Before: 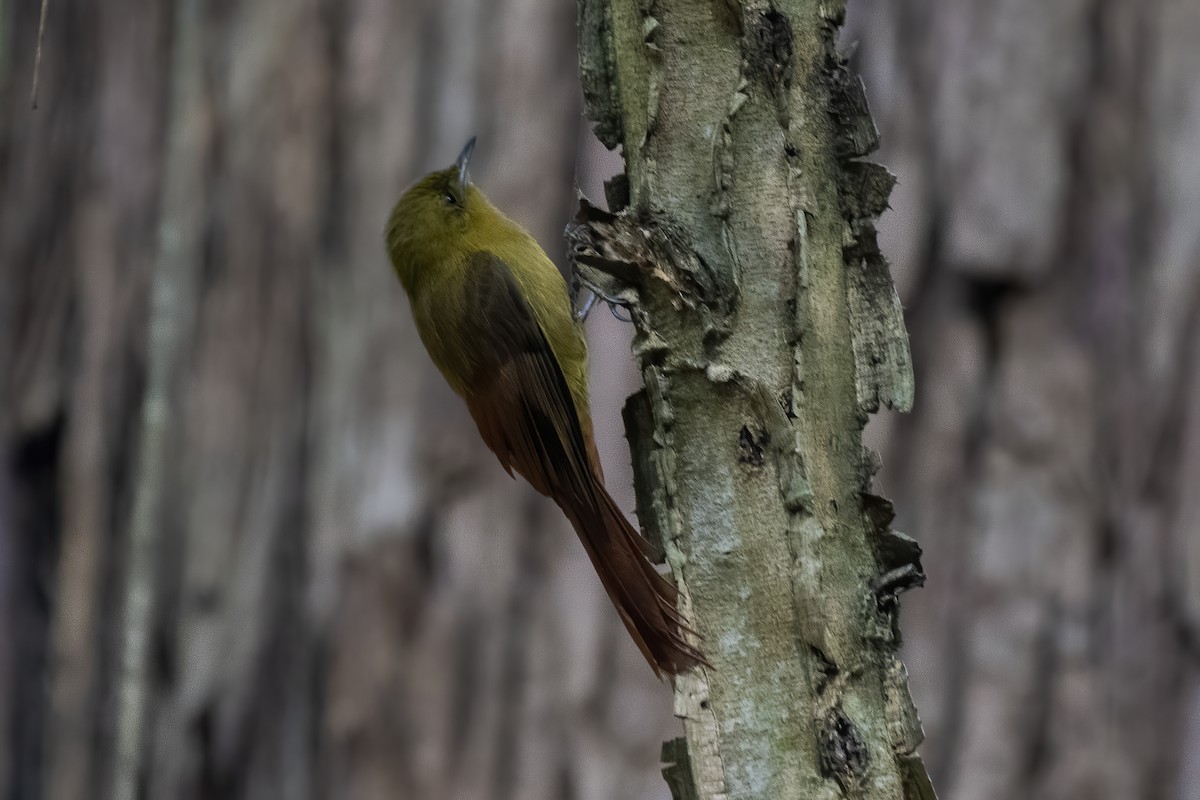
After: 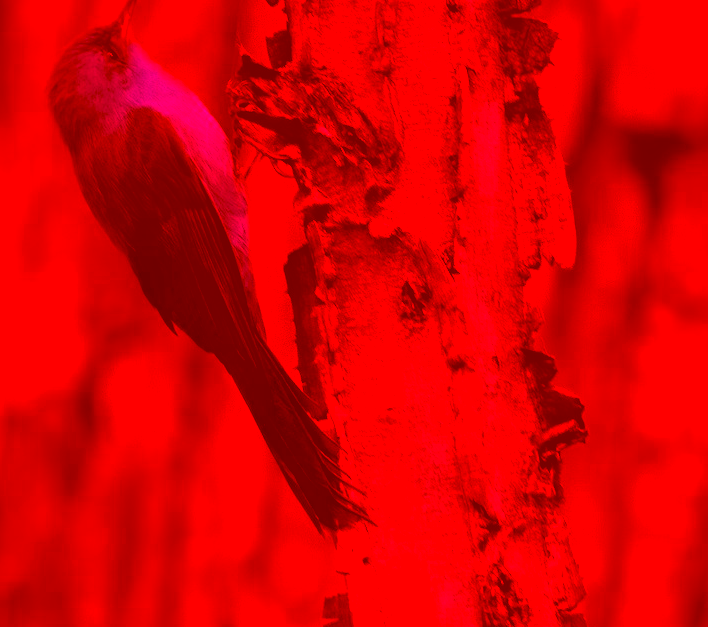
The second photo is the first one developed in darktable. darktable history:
crop and rotate: left 28.175%, top 18.006%, right 12.763%, bottom 3.611%
color correction: highlights a* -39.39, highlights b* -39.62, shadows a* -39.77, shadows b* -39.27, saturation -2.96
exposure: exposure -0.184 EV, compensate exposure bias true, compensate highlight preservation false
